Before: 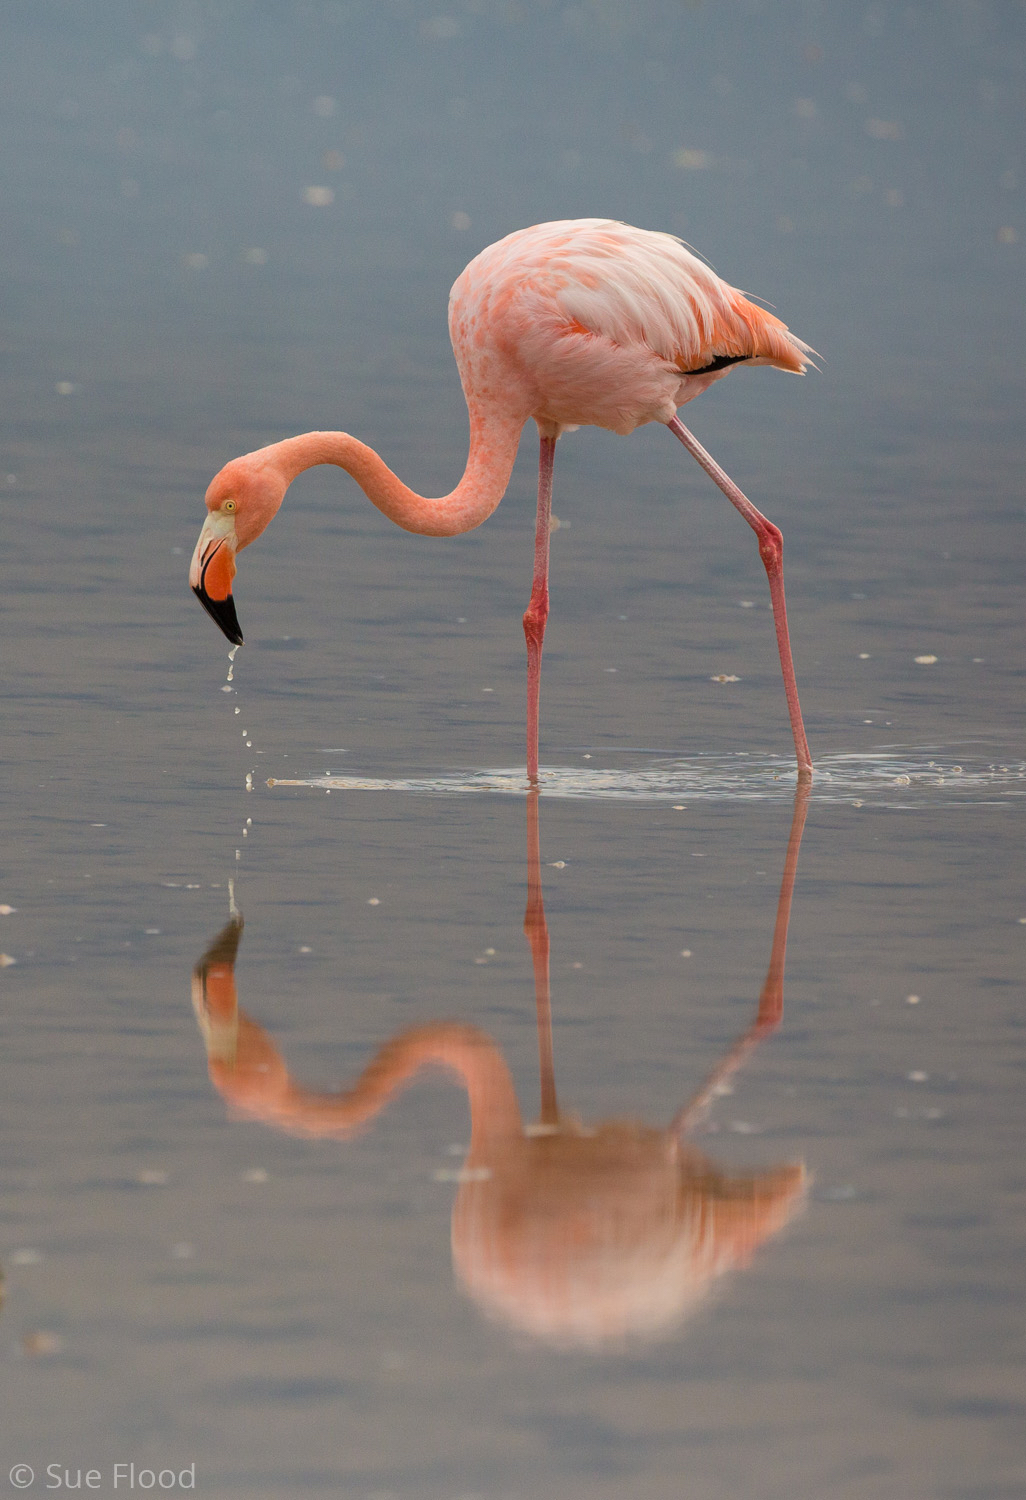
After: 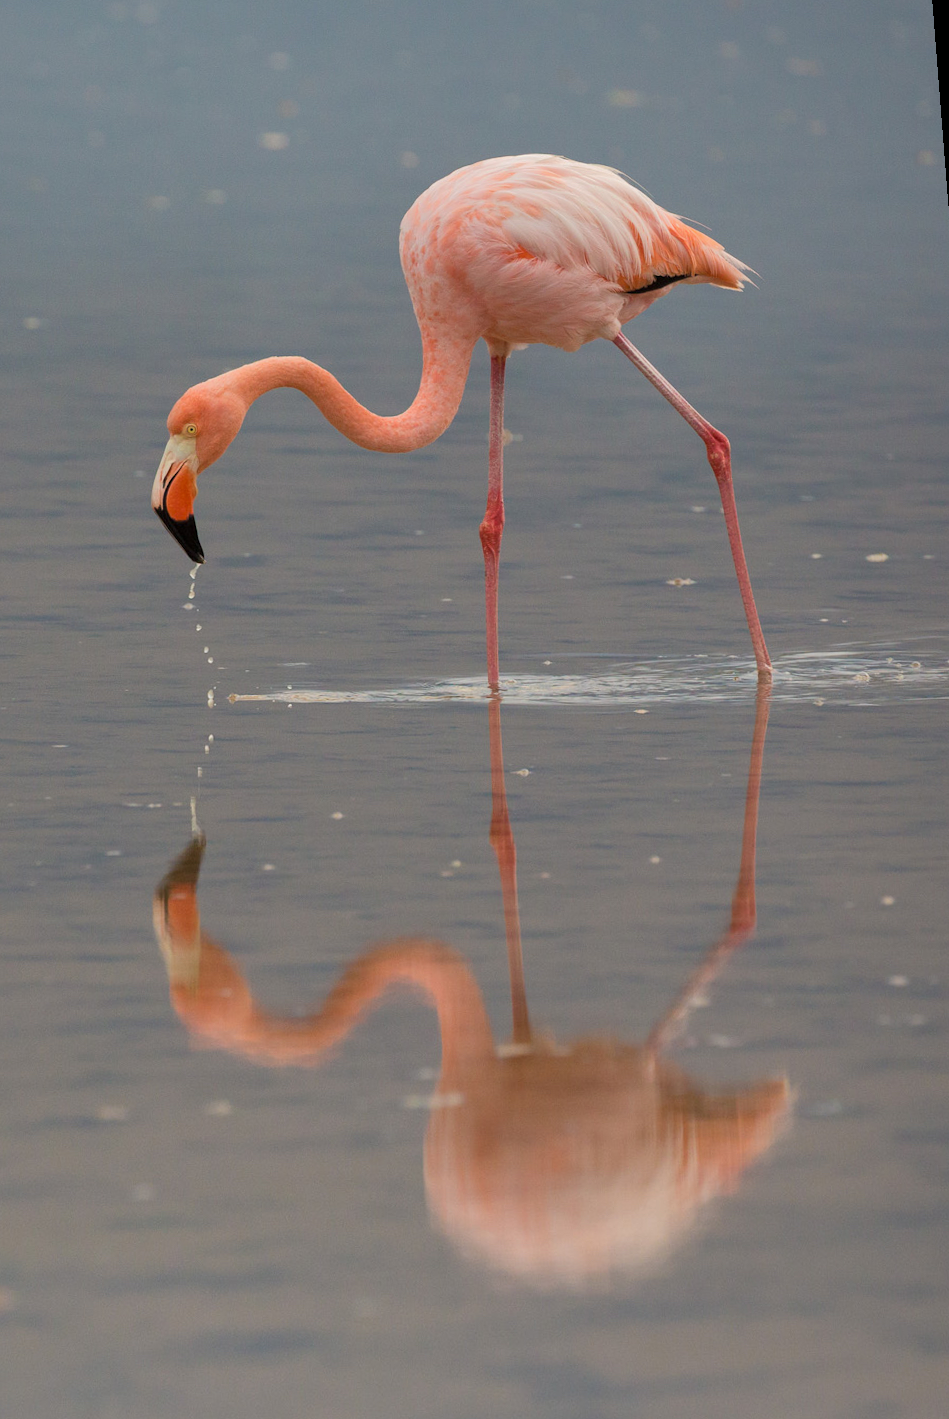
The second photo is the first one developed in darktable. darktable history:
shadows and highlights: shadows 40, highlights -60
rotate and perspective: rotation -1.68°, lens shift (vertical) -0.146, crop left 0.049, crop right 0.912, crop top 0.032, crop bottom 0.96
